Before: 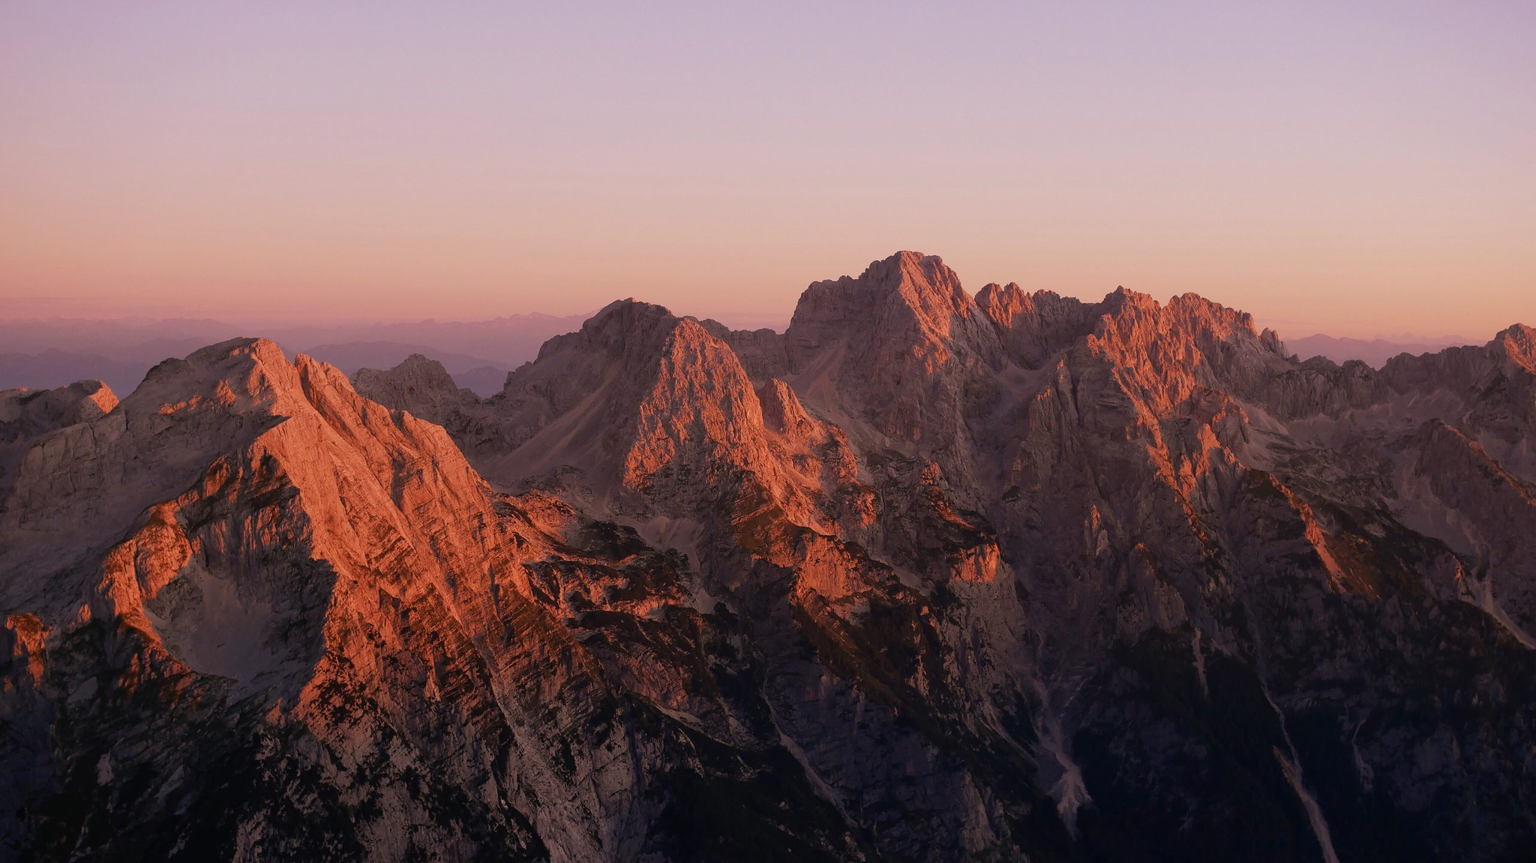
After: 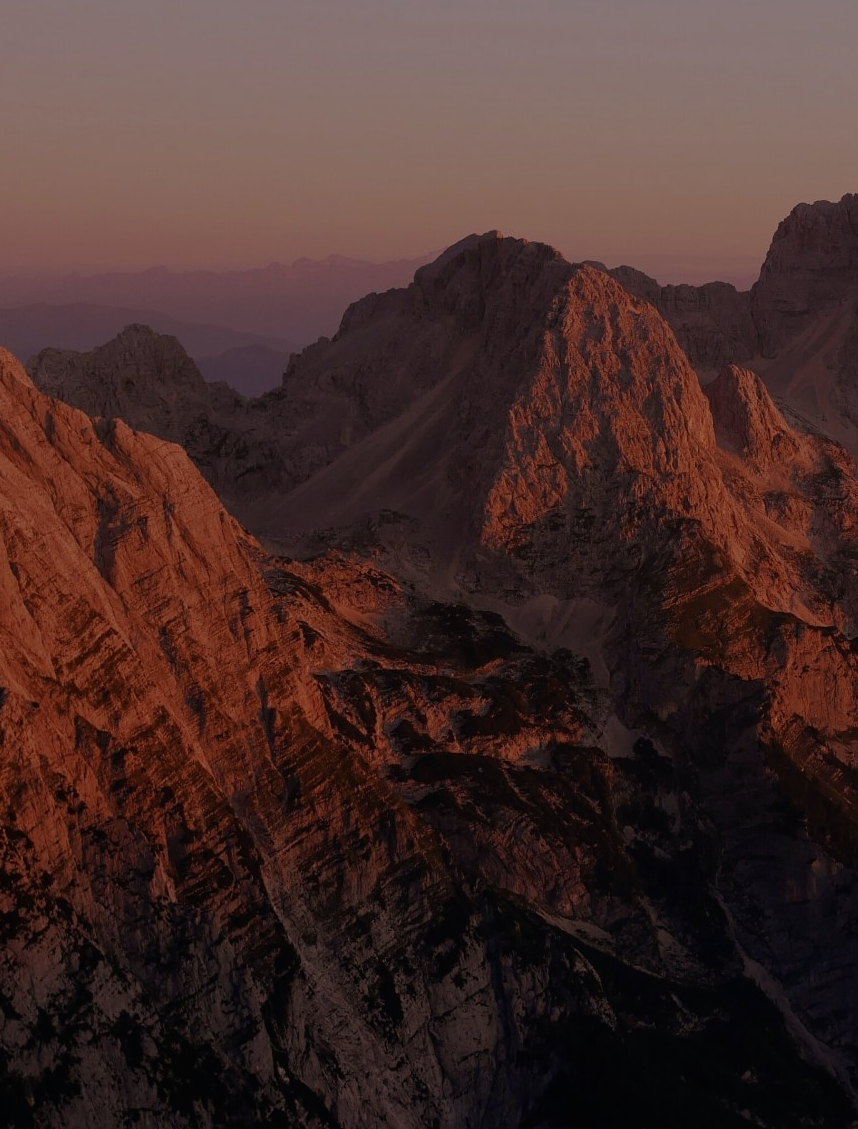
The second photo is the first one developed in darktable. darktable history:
exposure: exposure -1.468 EV, compensate highlight preservation false
crop and rotate: left 21.77%, top 18.528%, right 44.676%, bottom 2.997%
